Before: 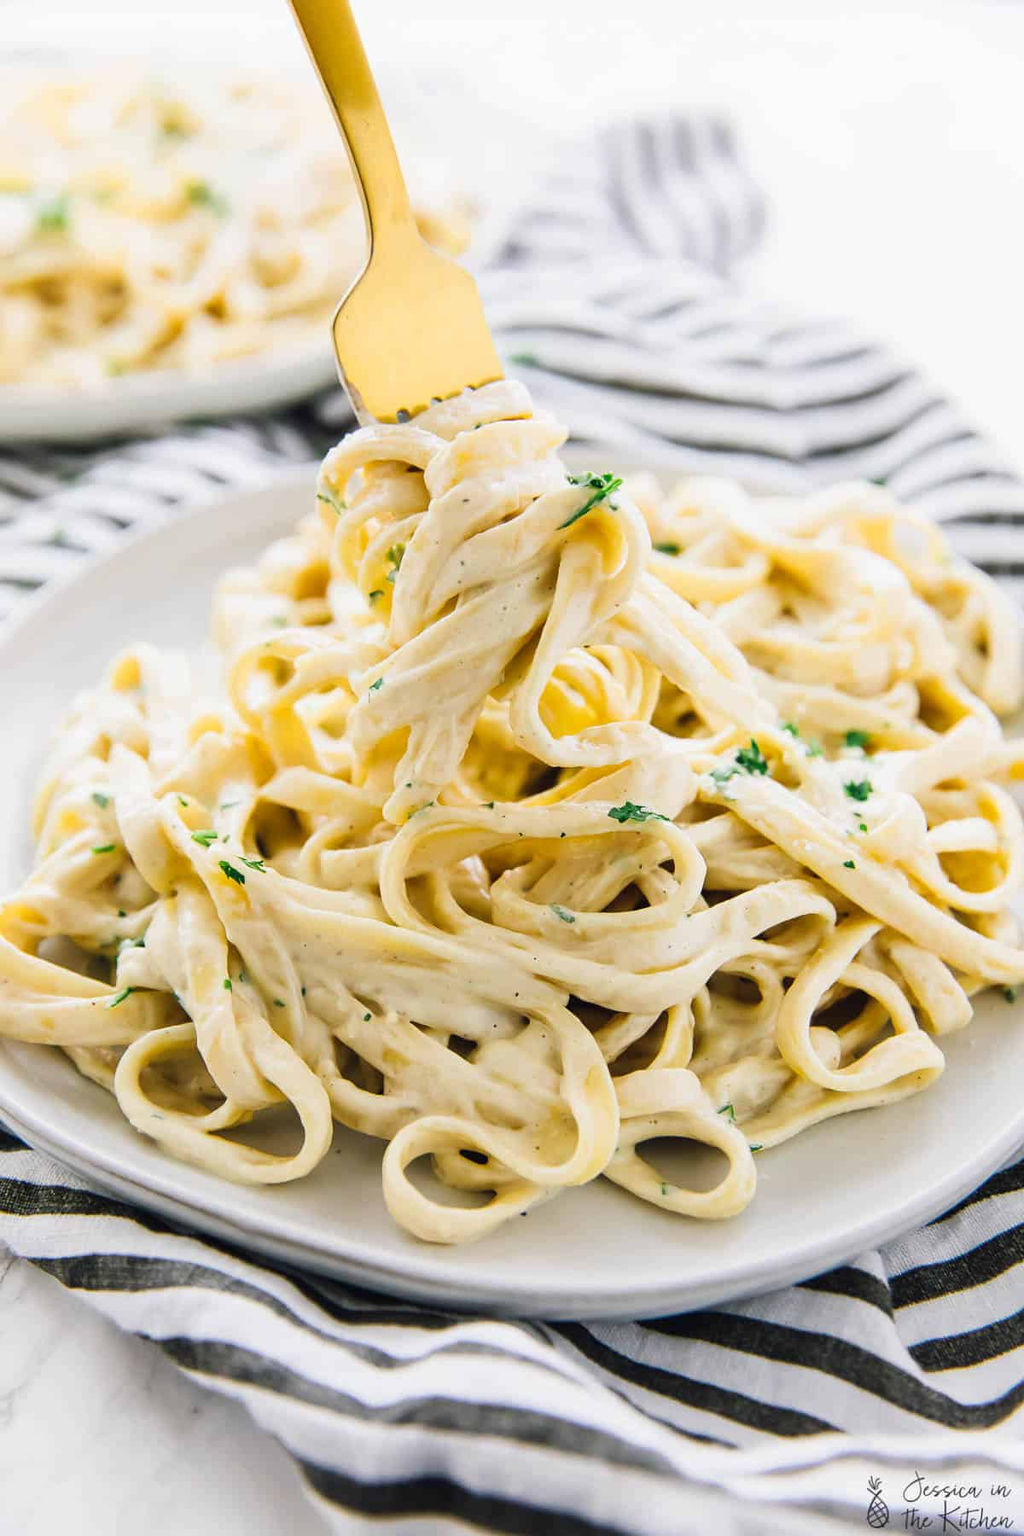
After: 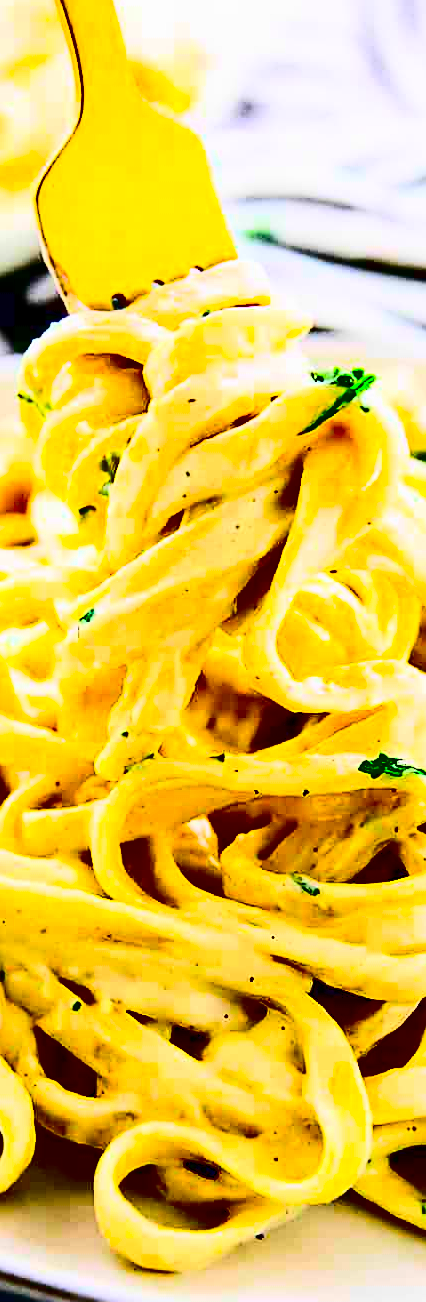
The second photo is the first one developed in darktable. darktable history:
contrast brightness saturation: contrast 0.774, brightness -0.986, saturation 0.98
color balance rgb: global offset › luminance 0.691%, linear chroma grading › global chroma 14.861%, perceptual saturation grading › global saturation 49.917%
crop and rotate: left 29.562%, top 10.369%, right 34.888%, bottom 17.275%
sharpen: on, module defaults
